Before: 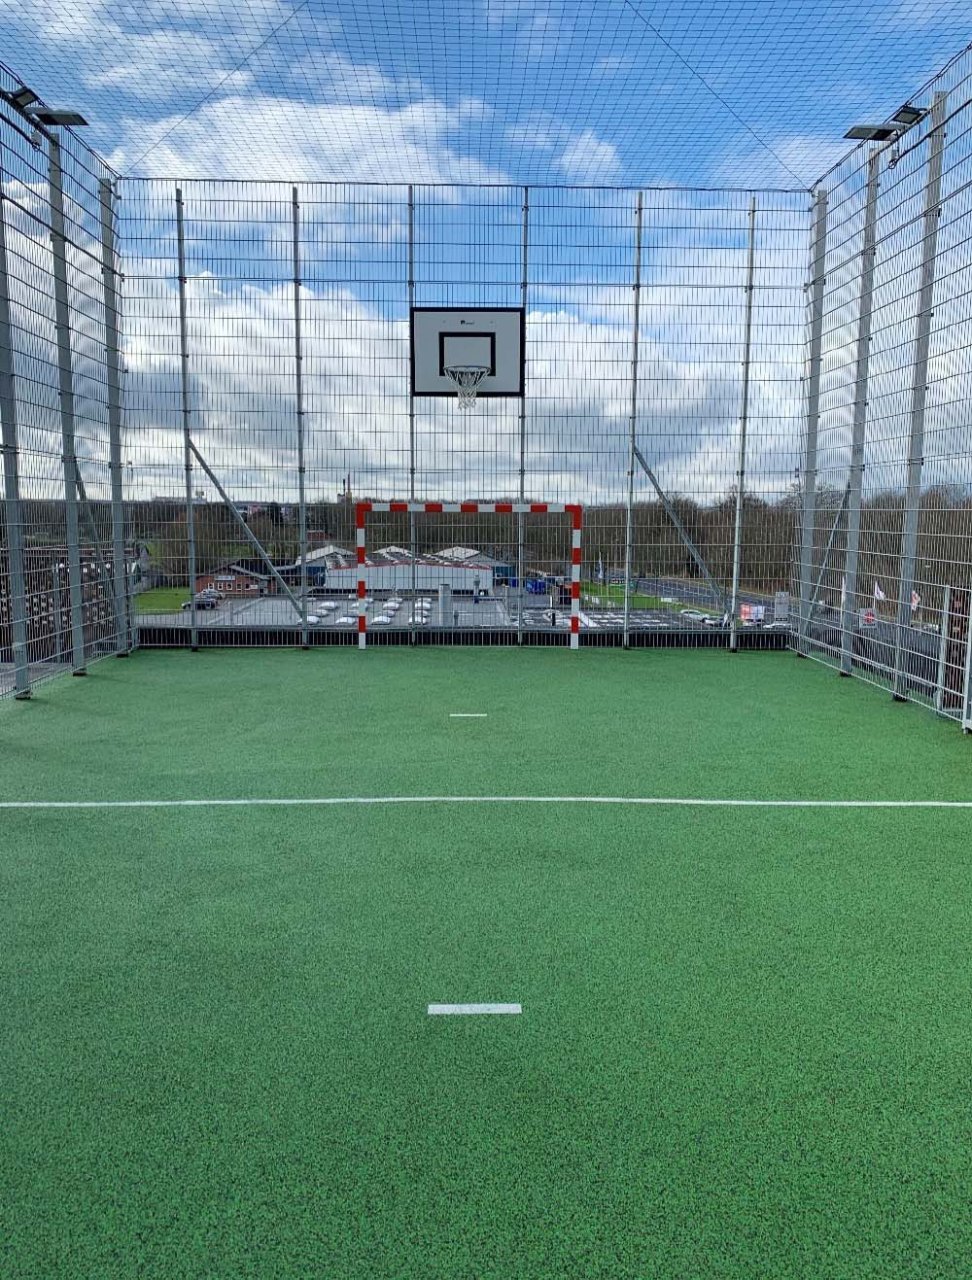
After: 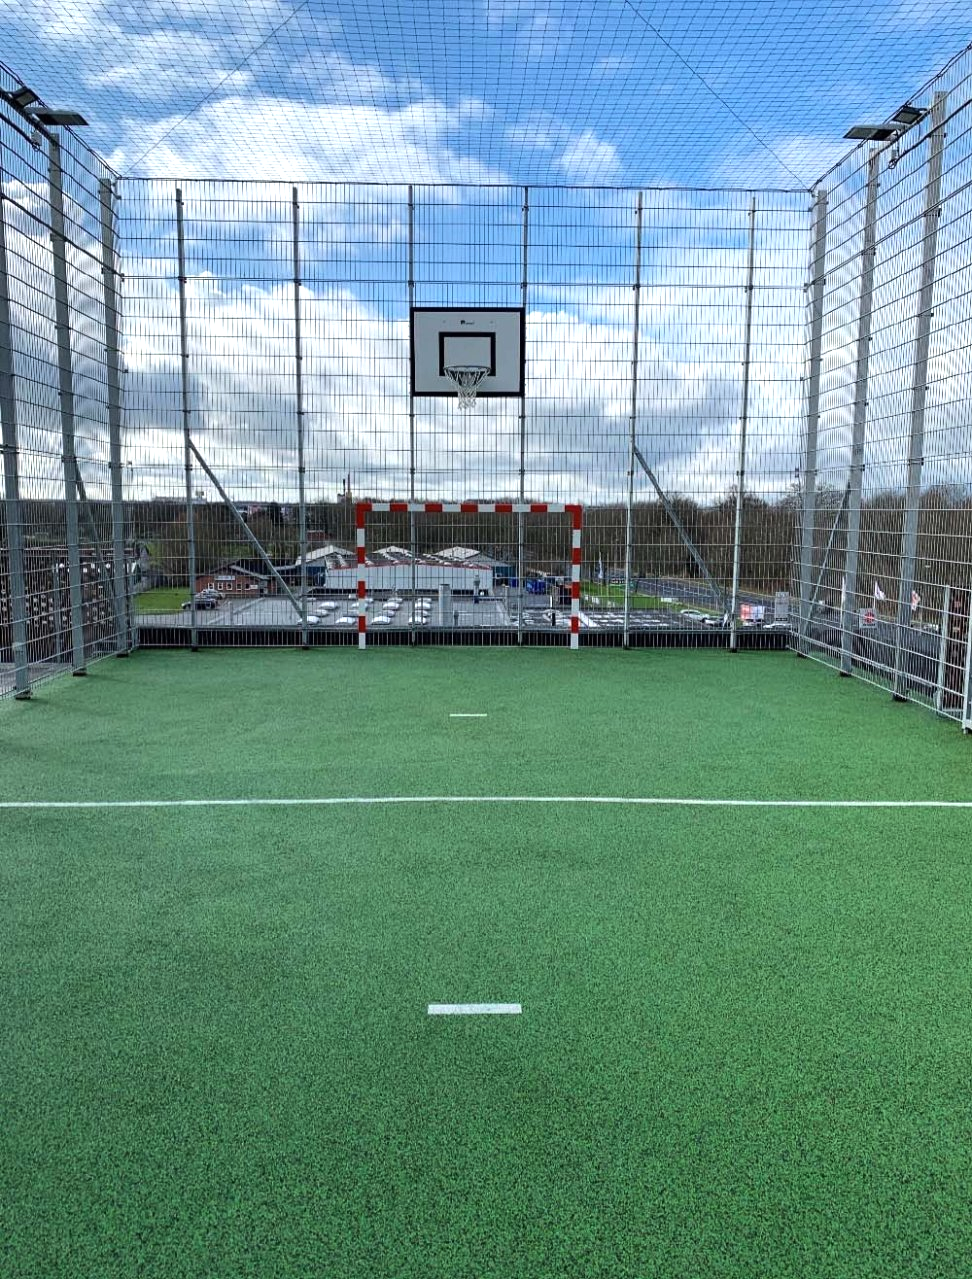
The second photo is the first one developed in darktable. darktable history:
crop: bottom 0.071%
tone equalizer: -8 EV -0.417 EV, -7 EV -0.389 EV, -6 EV -0.333 EV, -5 EV -0.222 EV, -3 EV 0.222 EV, -2 EV 0.333 EV, -1 EV 0.389 EV, +0 EV 0.417 EV, edges refinement/feathering 500, mask exposure compensation -1.57 EV, preserve details no
white balance: emerald 1
base curve: curves: ch0 [(0, 0) (0.472, 0.455) (1, 1)], preserve colors none
